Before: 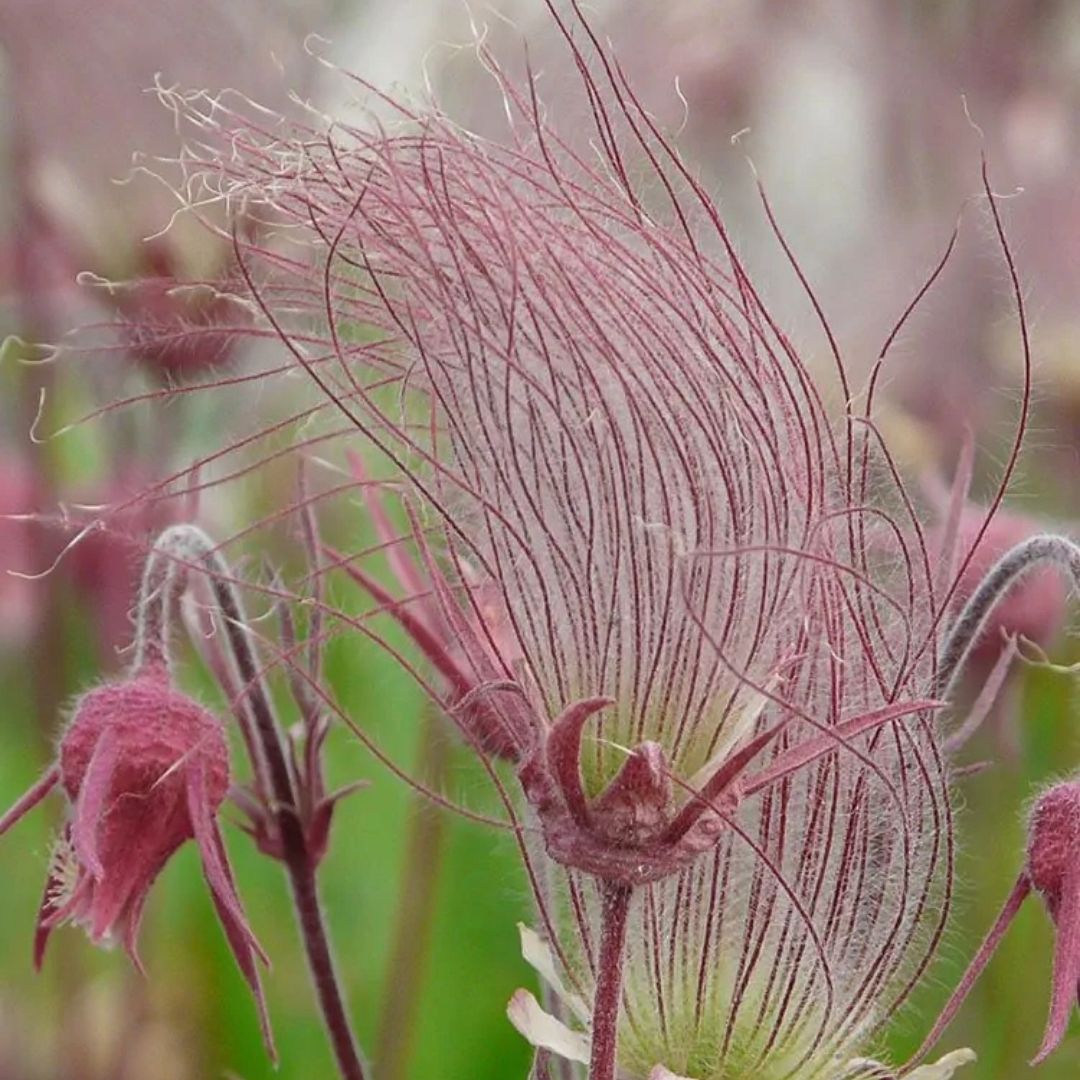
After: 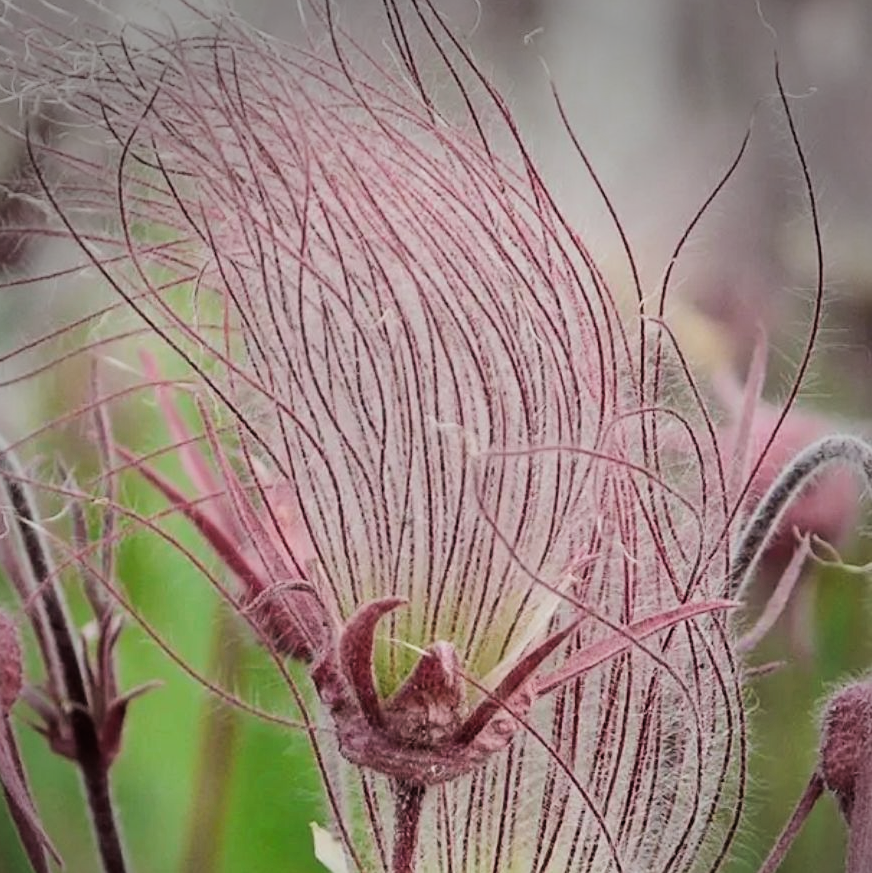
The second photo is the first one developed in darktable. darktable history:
filmic rgb: black relative exposure -7.65 EV, white relative exposure 4.56 EV, threshold 5.97 EV, hardness 3.61, enable highlight reconstruction true
crop: left 19.183%, top 9.351%, right 0.001%, bottom 9.73%
vignetting: fall-off radius 45.92%, center (-0.028, 0.242)
tone equalizer: -8 EV -0.782 EV, -7 EV -0.681 EV, -6 EV -0.622 EV, -5 EV -0.4 EV, -3 EV 0.397 EV, -2 EV 0.6 EV, -1 EV 0.677 EV, +0 EV 0.755 EV, edges refinement/feathering 500, mask exposure compensation -1.57 EV, preserve details no
